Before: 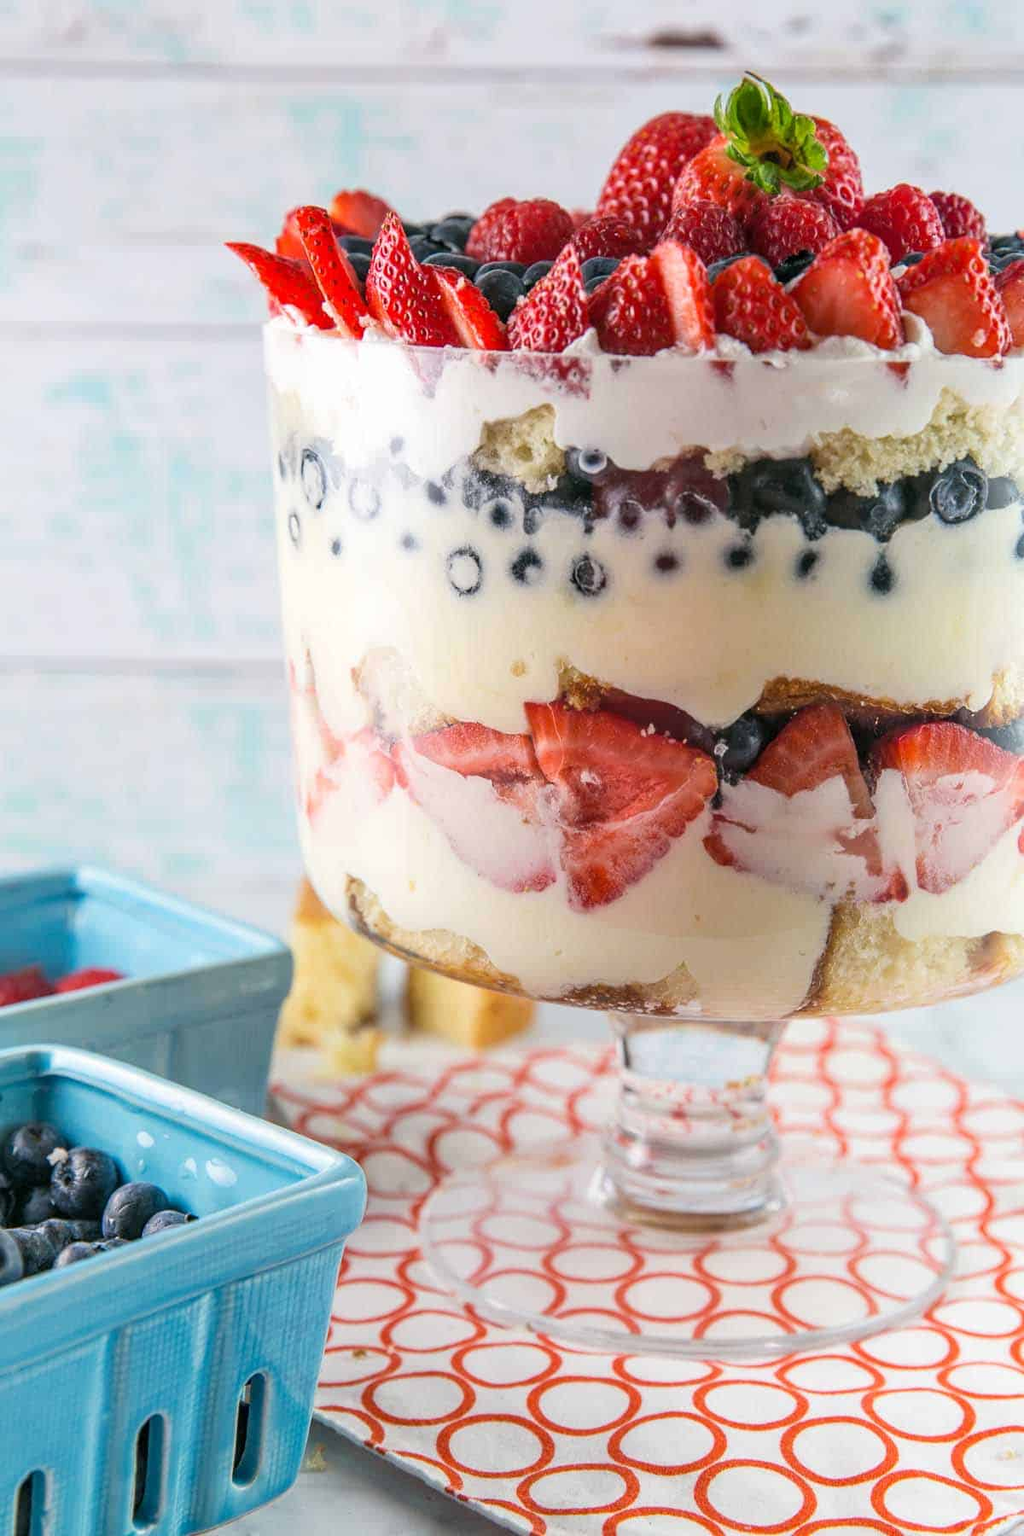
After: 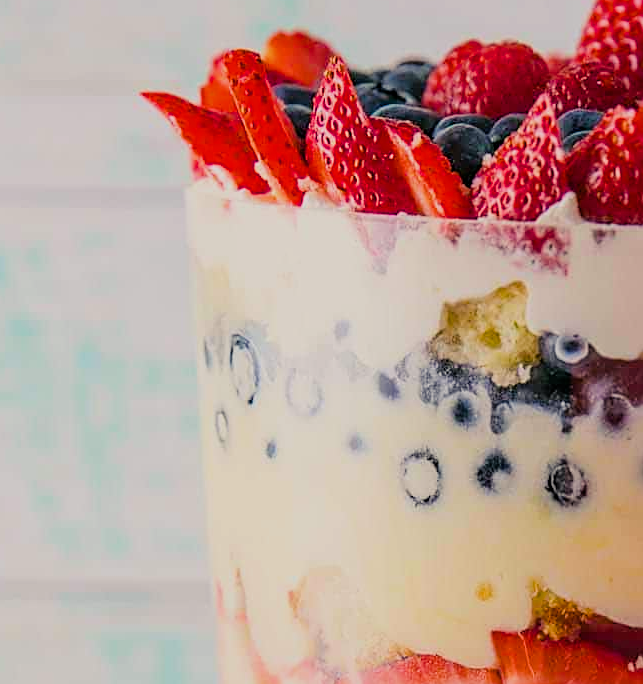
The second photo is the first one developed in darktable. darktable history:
crop: left 10.25%, top 10.687%, right 36.133%, bottom 51.266%
color balance rgb: shadows lift › chroma 3.002%, shadows lift › hue 281.15°, highlights gain › chroma 3.035%, highlights gain › hue 73.33°, perceptual saturation grading › global saturation 19.098%, global vibrance 44.459%
sharpen: on, module defaults
filmic rgb: black relative exposure -7.65 EV, white relative exposure 4.56 EV, hardness 3.61
